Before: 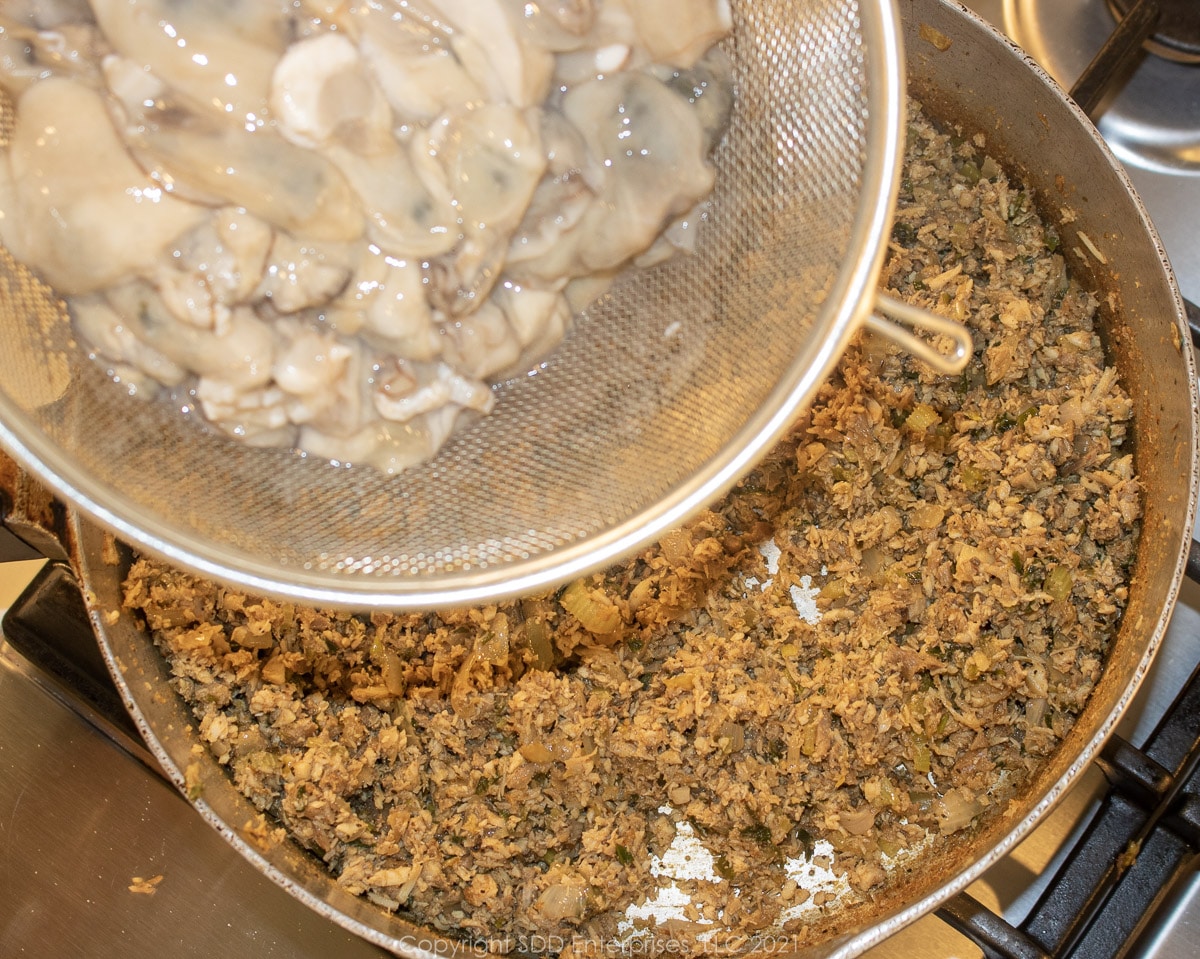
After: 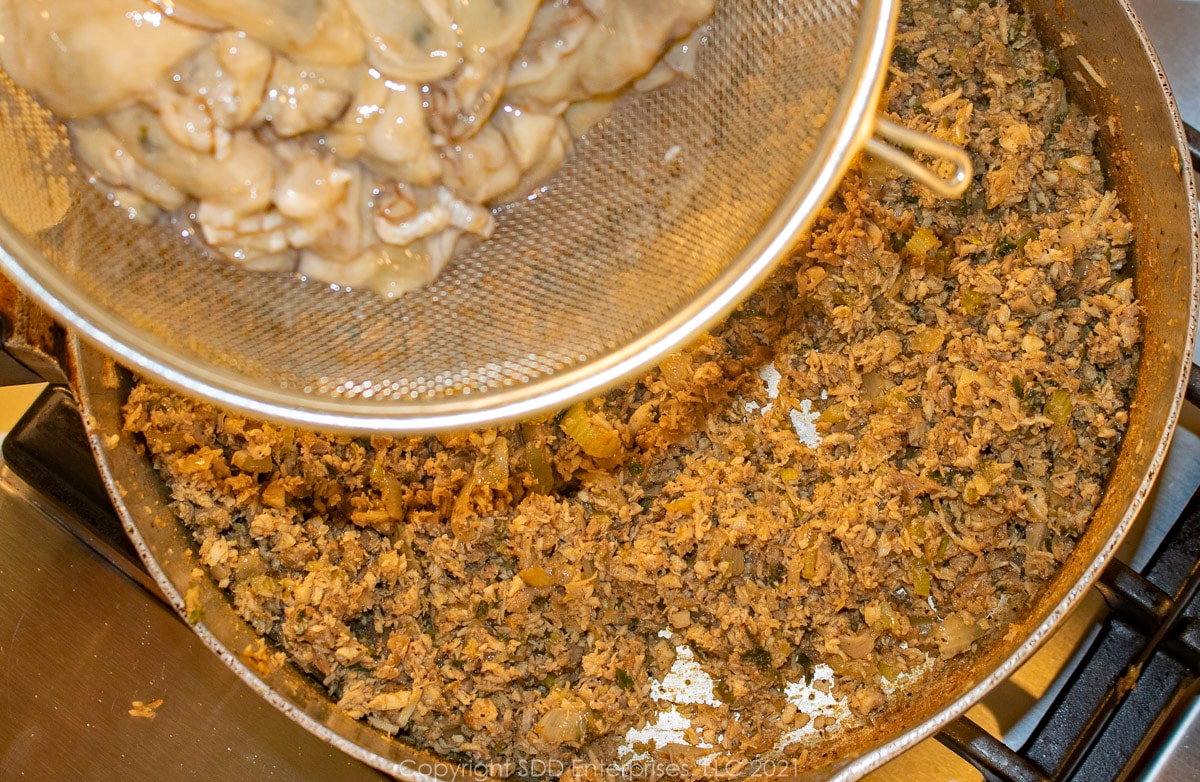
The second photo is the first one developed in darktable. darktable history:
haze removal: strength 0.524, distance 0.922, compatibility mode true, adaptive false
crop and rotate: top 18.388%
exposure: compensate highlight preservation false
